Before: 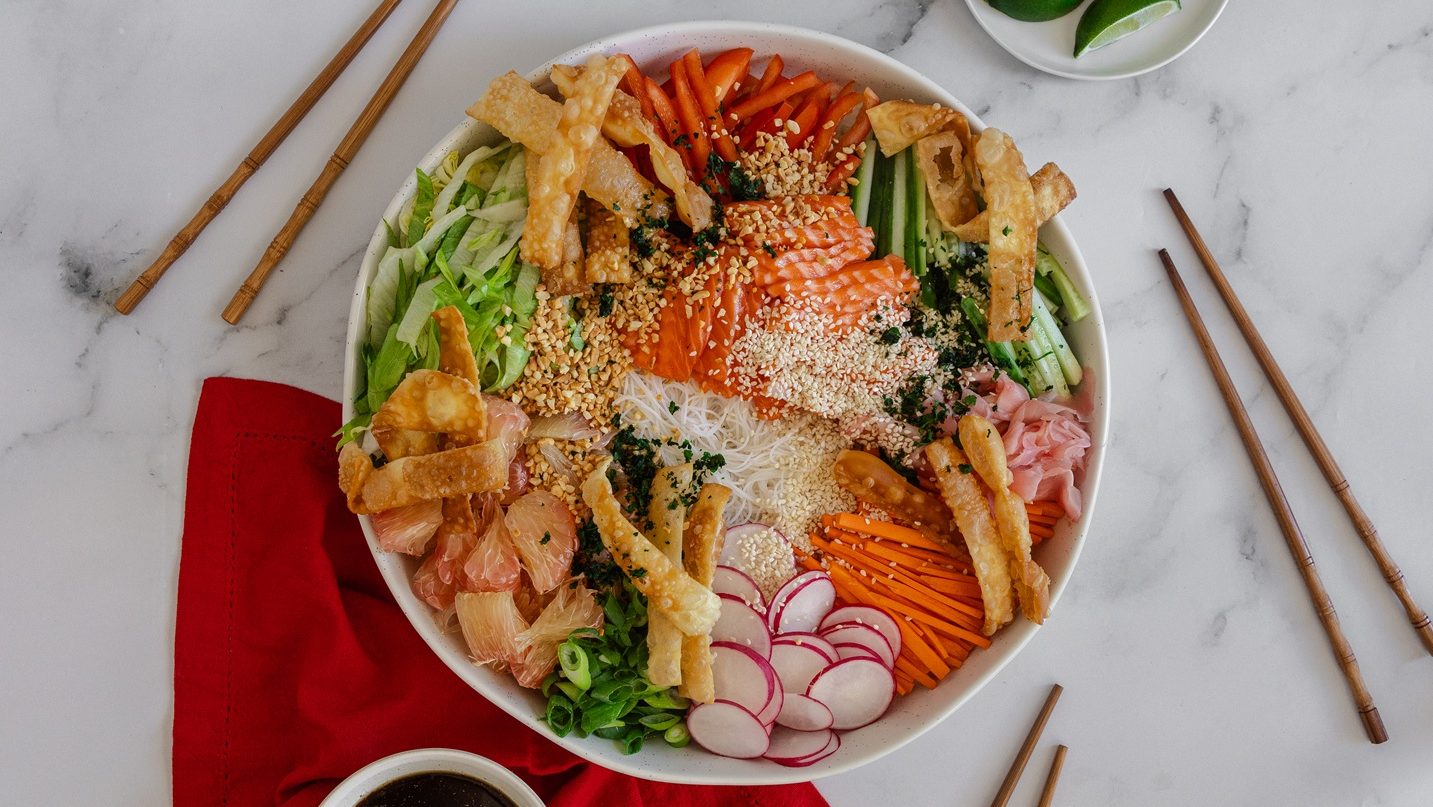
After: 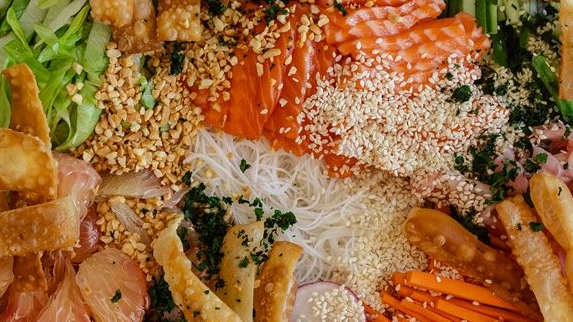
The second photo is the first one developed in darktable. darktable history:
crop: left 30%, top 30%, right 30%, bottom 30%
rotate and perspective: crop left 0, crop top 0
